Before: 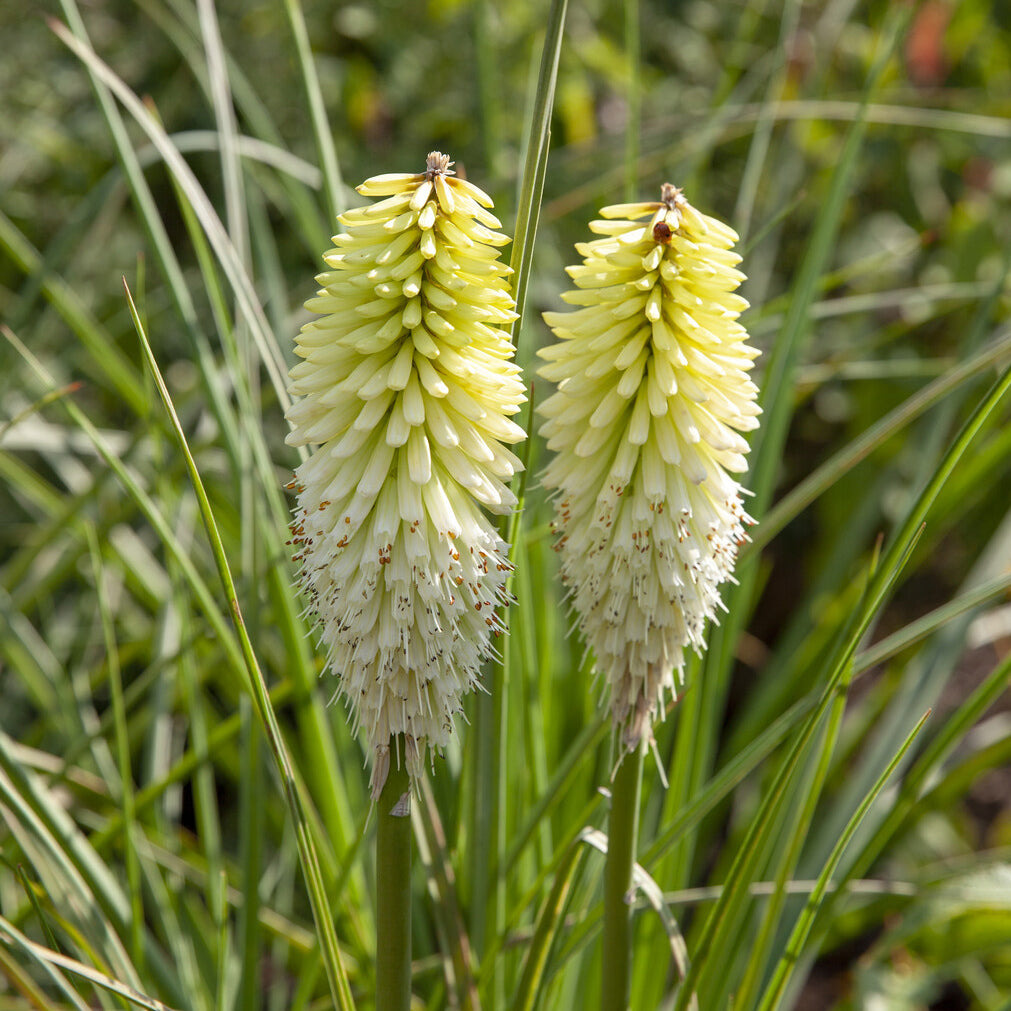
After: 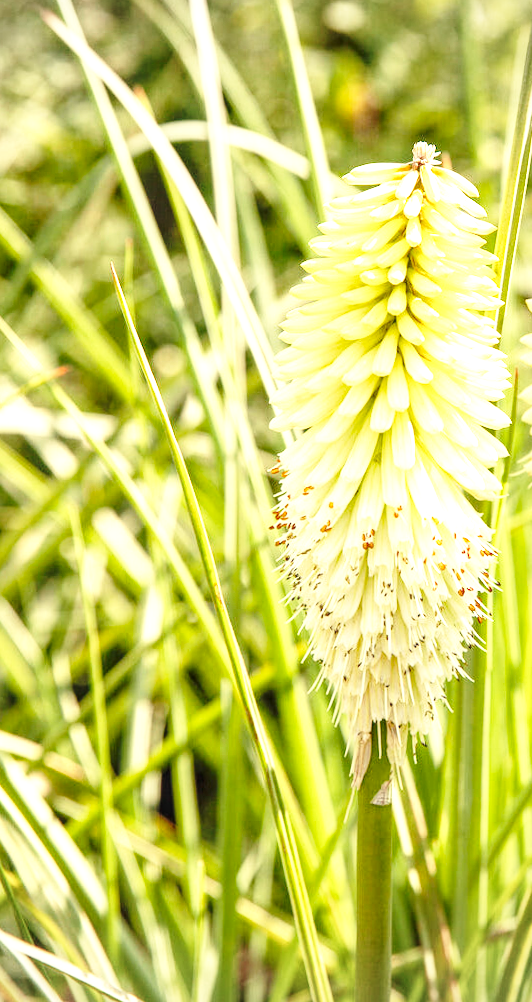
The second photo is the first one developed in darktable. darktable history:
white balance: red 1.08, blue 0.791
rotate and perspective: rotation 0.226°, lens shift (vertical) -0.042, crop left 0.023, crop right 0.982, crop top 0.006, crop bottom 0.994
base curve: curves: ch0 [(0, 0) (0.036, 0.037) (0.121, 0.228) (0.46, 0.76) (0.859, 0.983) (1, 1)], preserve colors none
crop: left 0.587%, right 45.588%, bottom 0.086%
local contrast: on, module defaults
vignetting: brightness -0.167
exposure: black level correction 0, exposure 1.2 EV, compensate highlight preservation false
